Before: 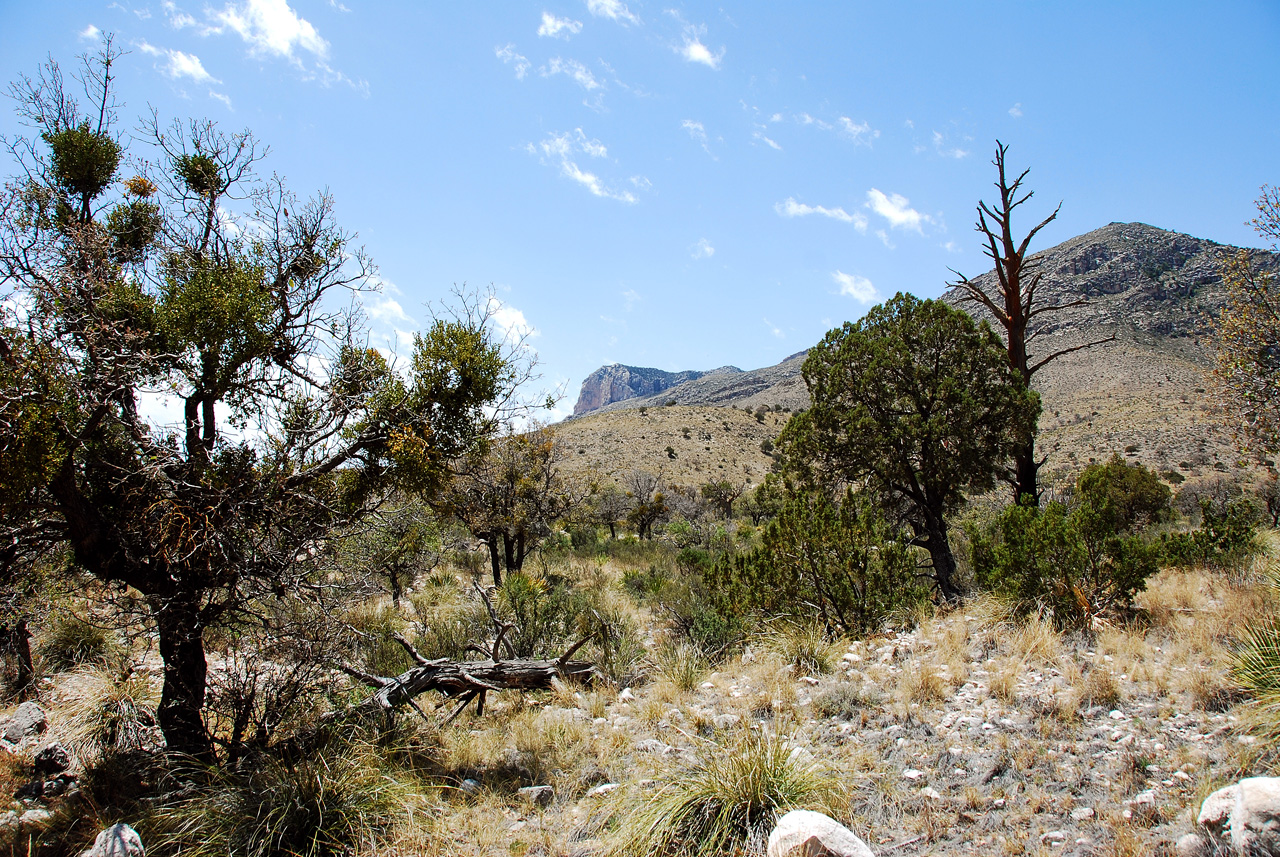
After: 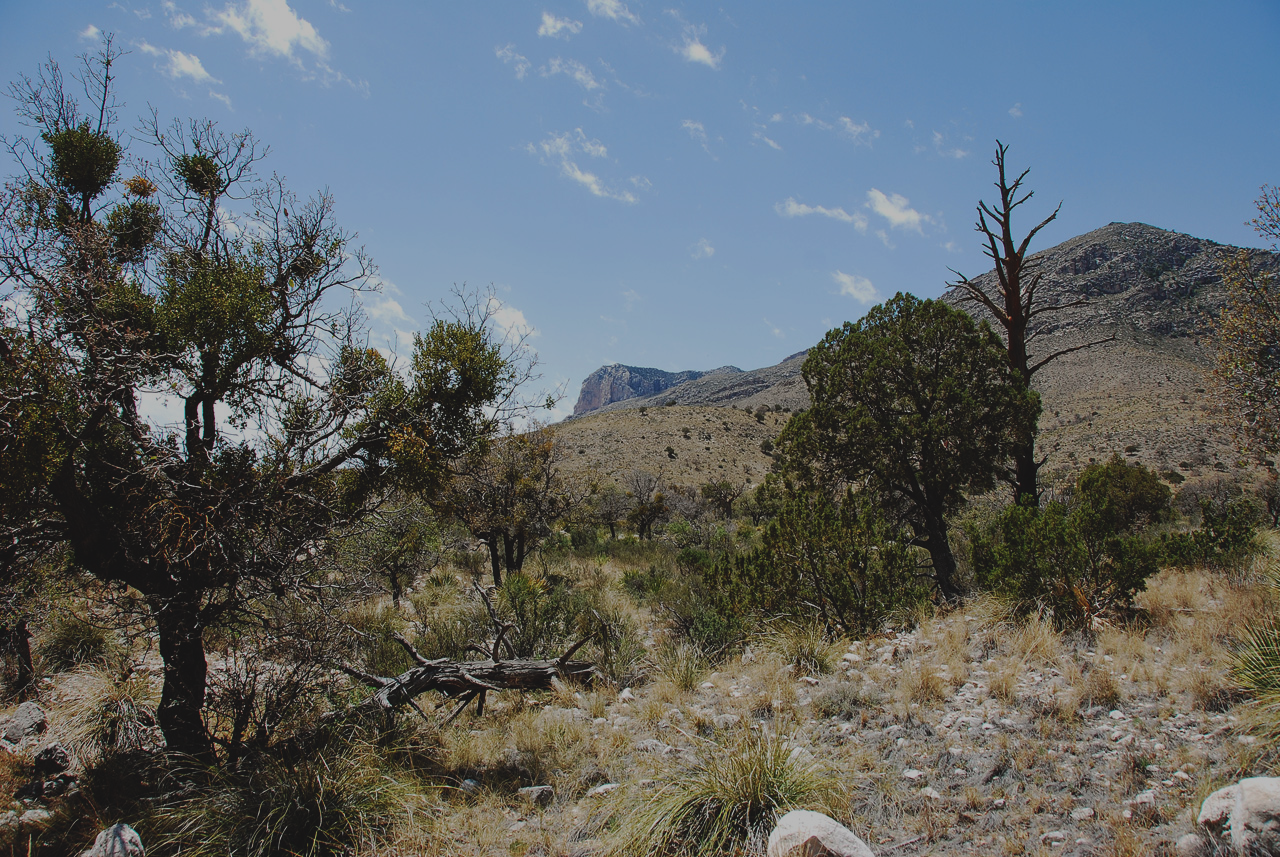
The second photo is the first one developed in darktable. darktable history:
exposure: black level correction -0.016, exposure -1.058 EV, compensate highlight preservation false
